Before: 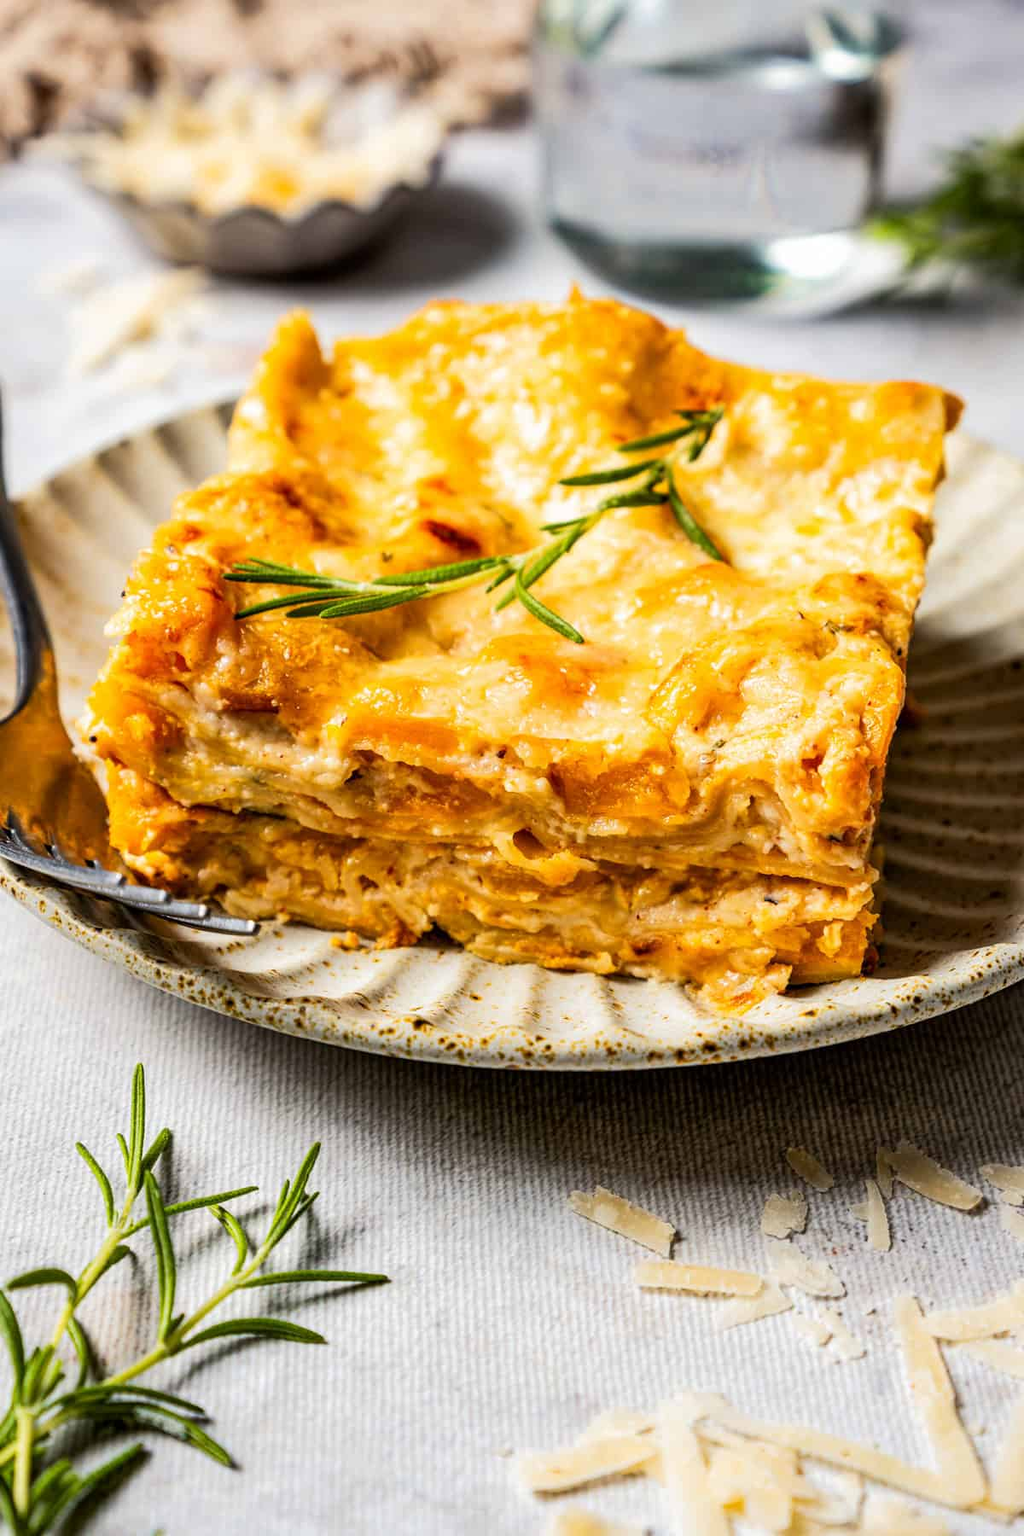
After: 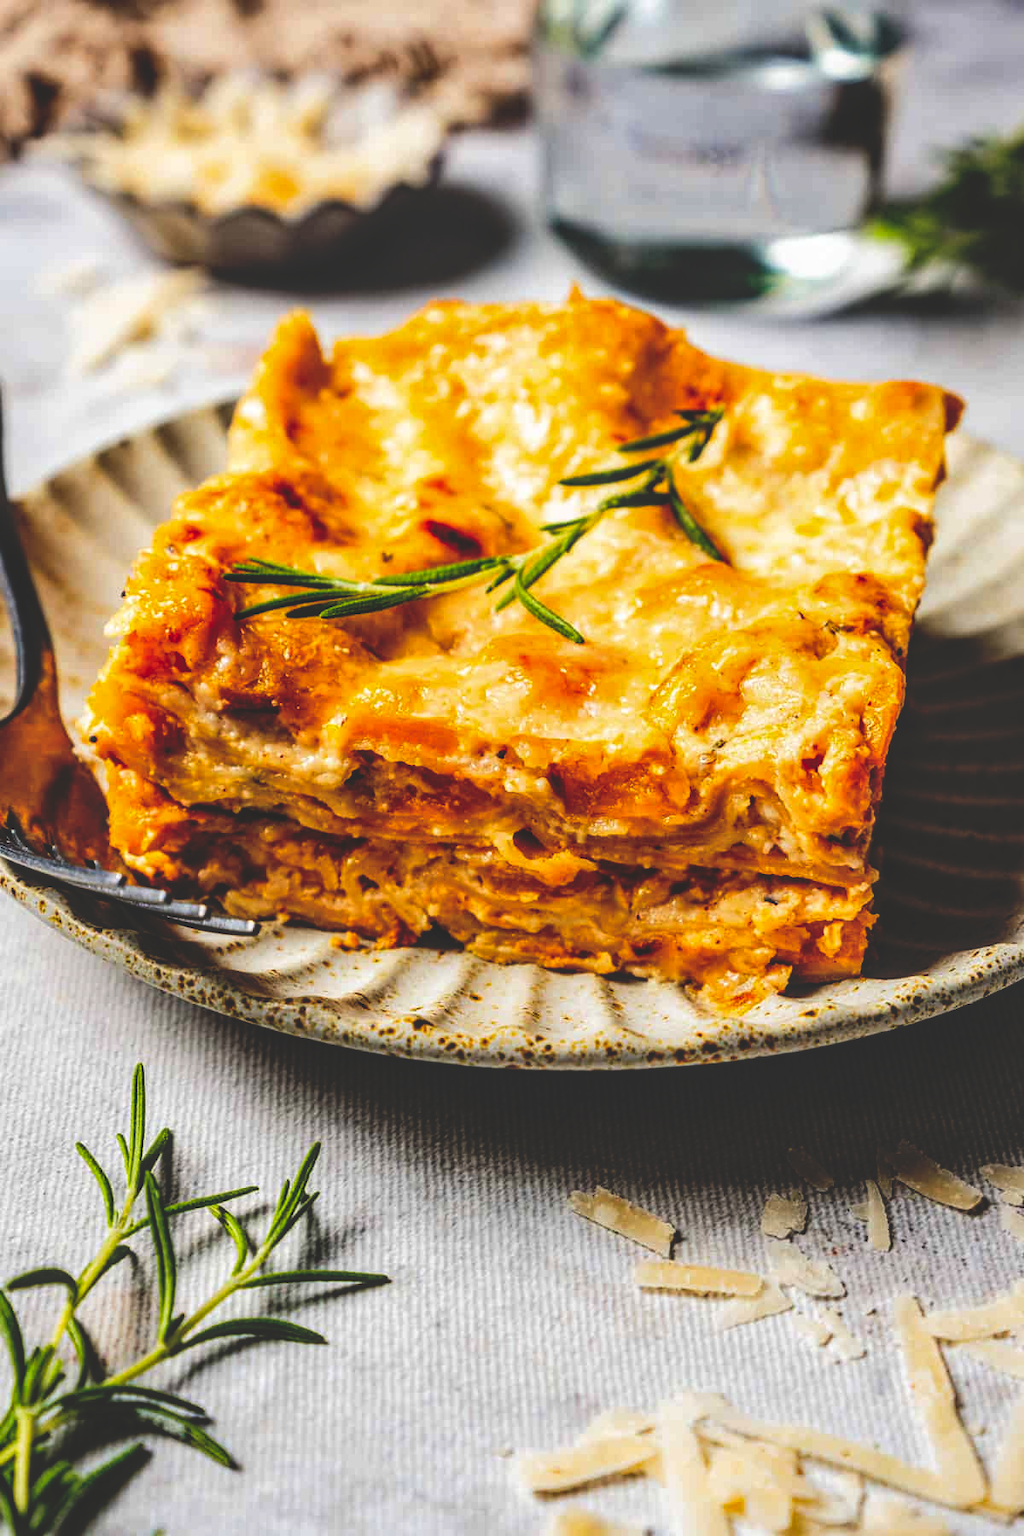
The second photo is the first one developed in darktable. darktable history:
base curve: curves: ch0 [(0, 0.02) (0.083, 0.036) (1, 1)], preserve colors none
local contrast: detail 115%
